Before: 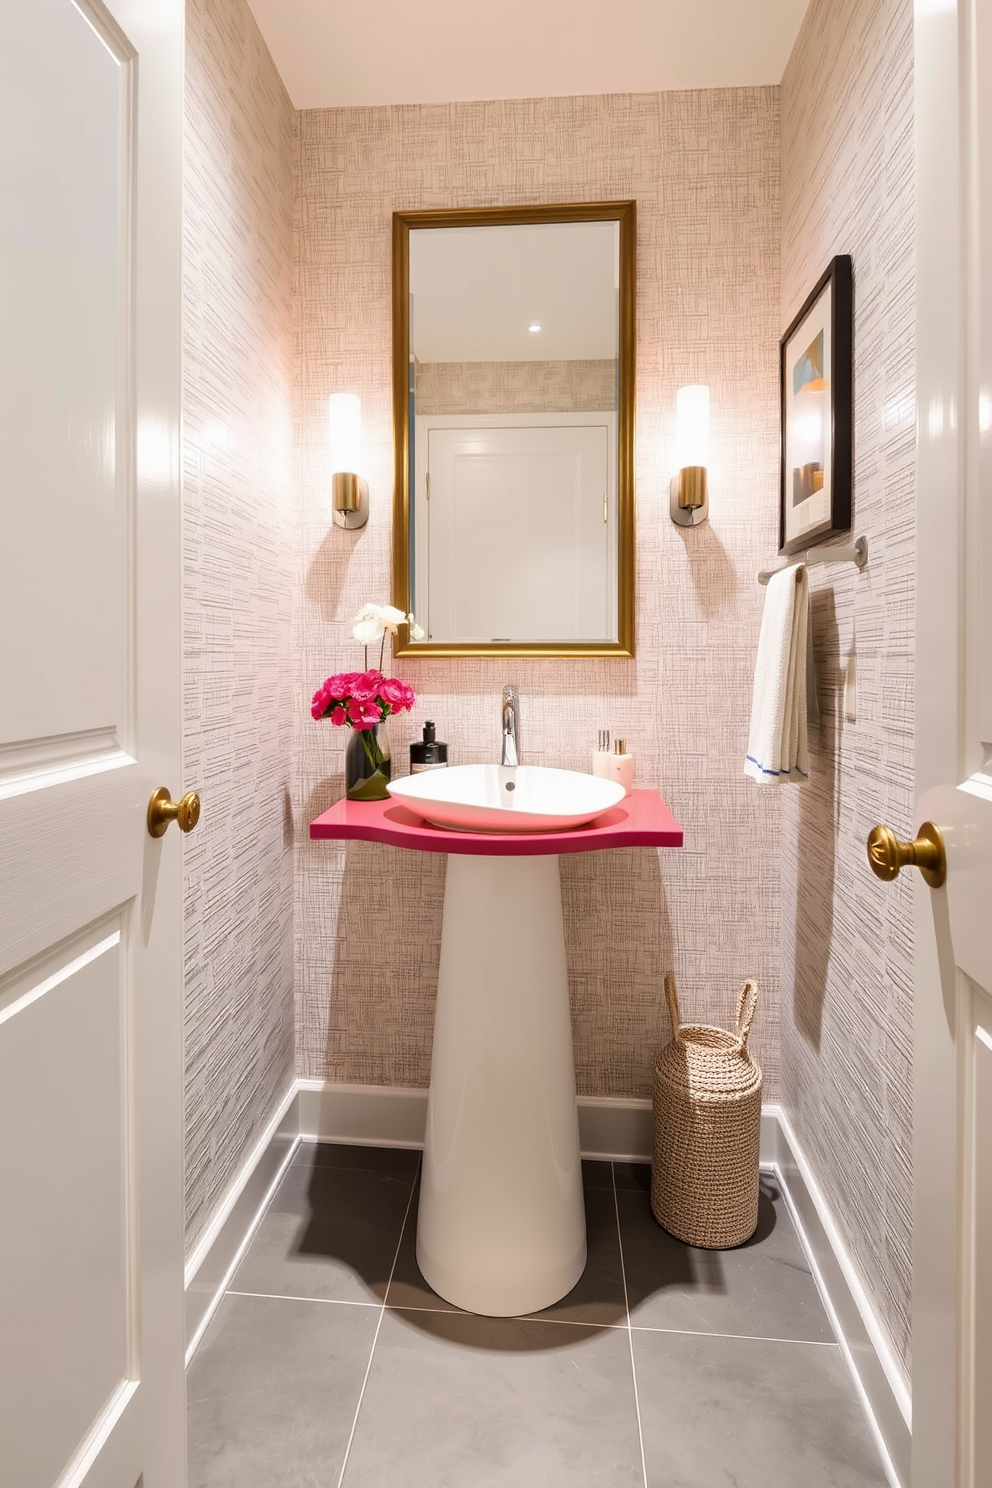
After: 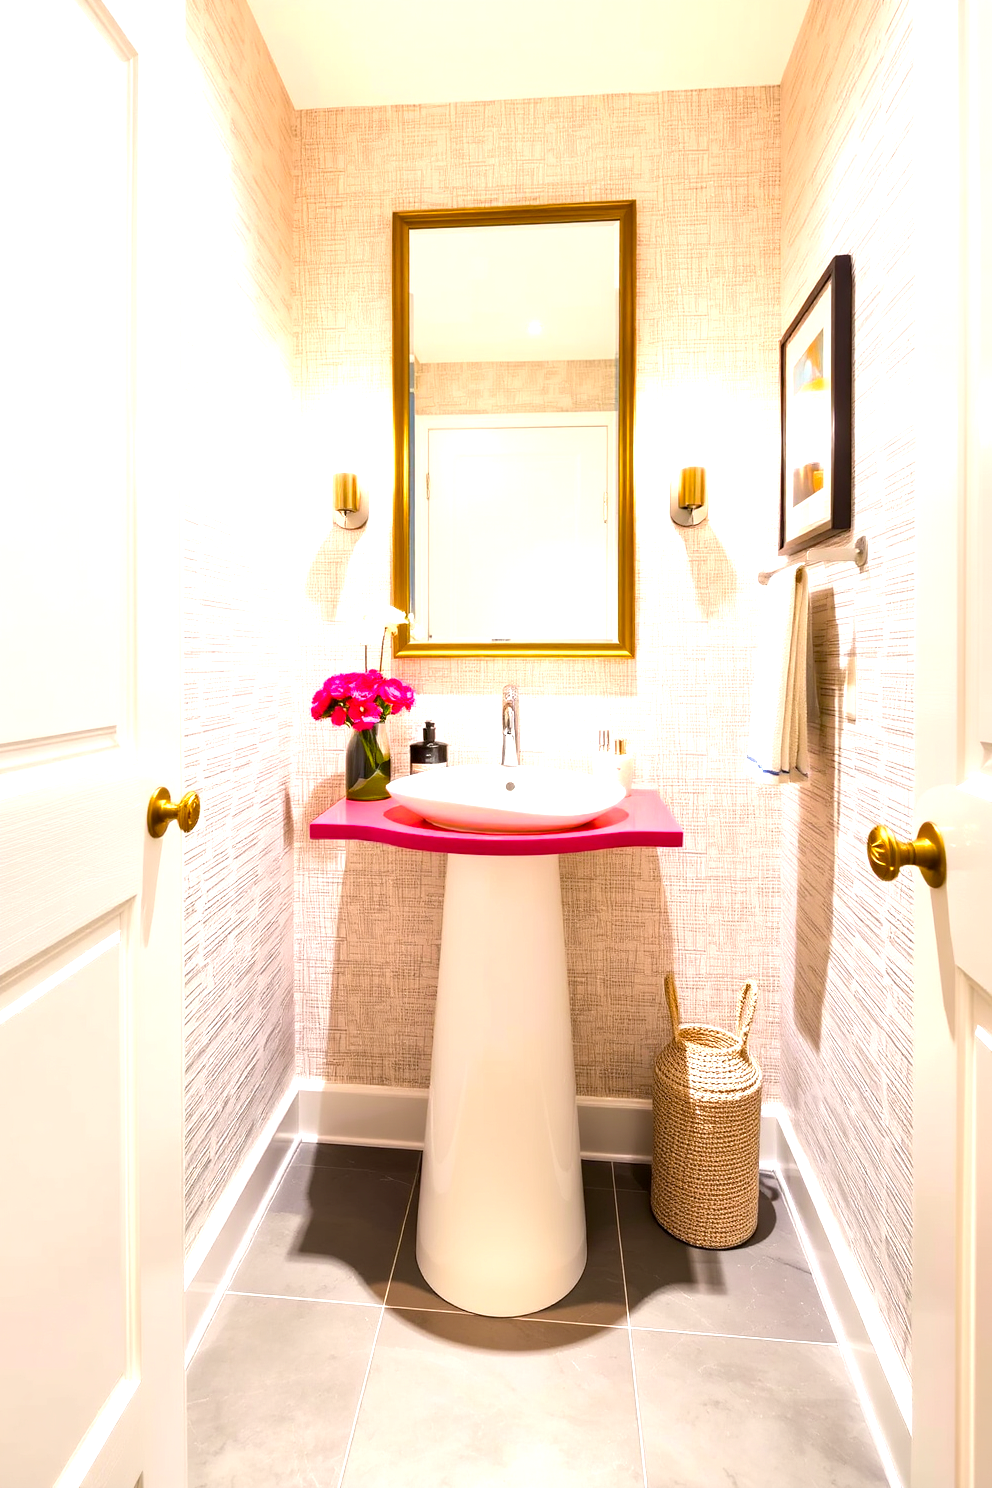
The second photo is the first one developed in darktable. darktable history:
exposure: black level correction 0.001, exposure 1.049 EV, compensate exposure bias true, compensate highlight preservation false
color balance rgb: perceptual saturation grading › global saturation 31.178%, global vibrance 20%
